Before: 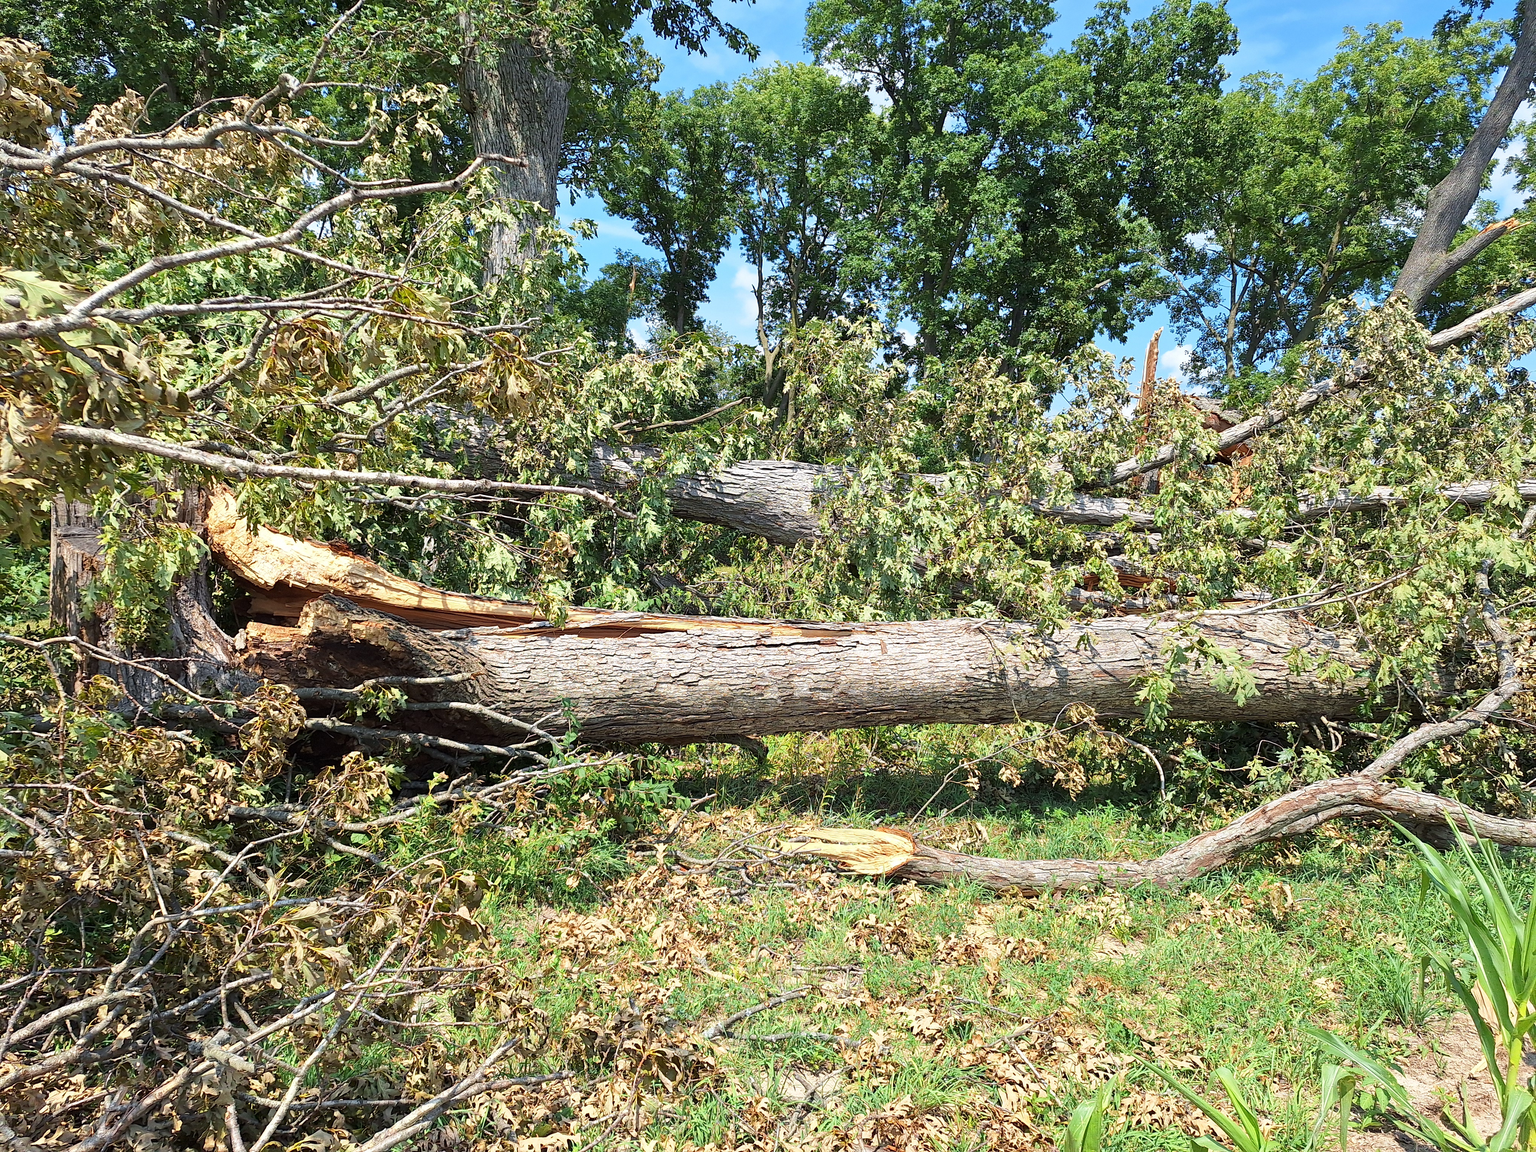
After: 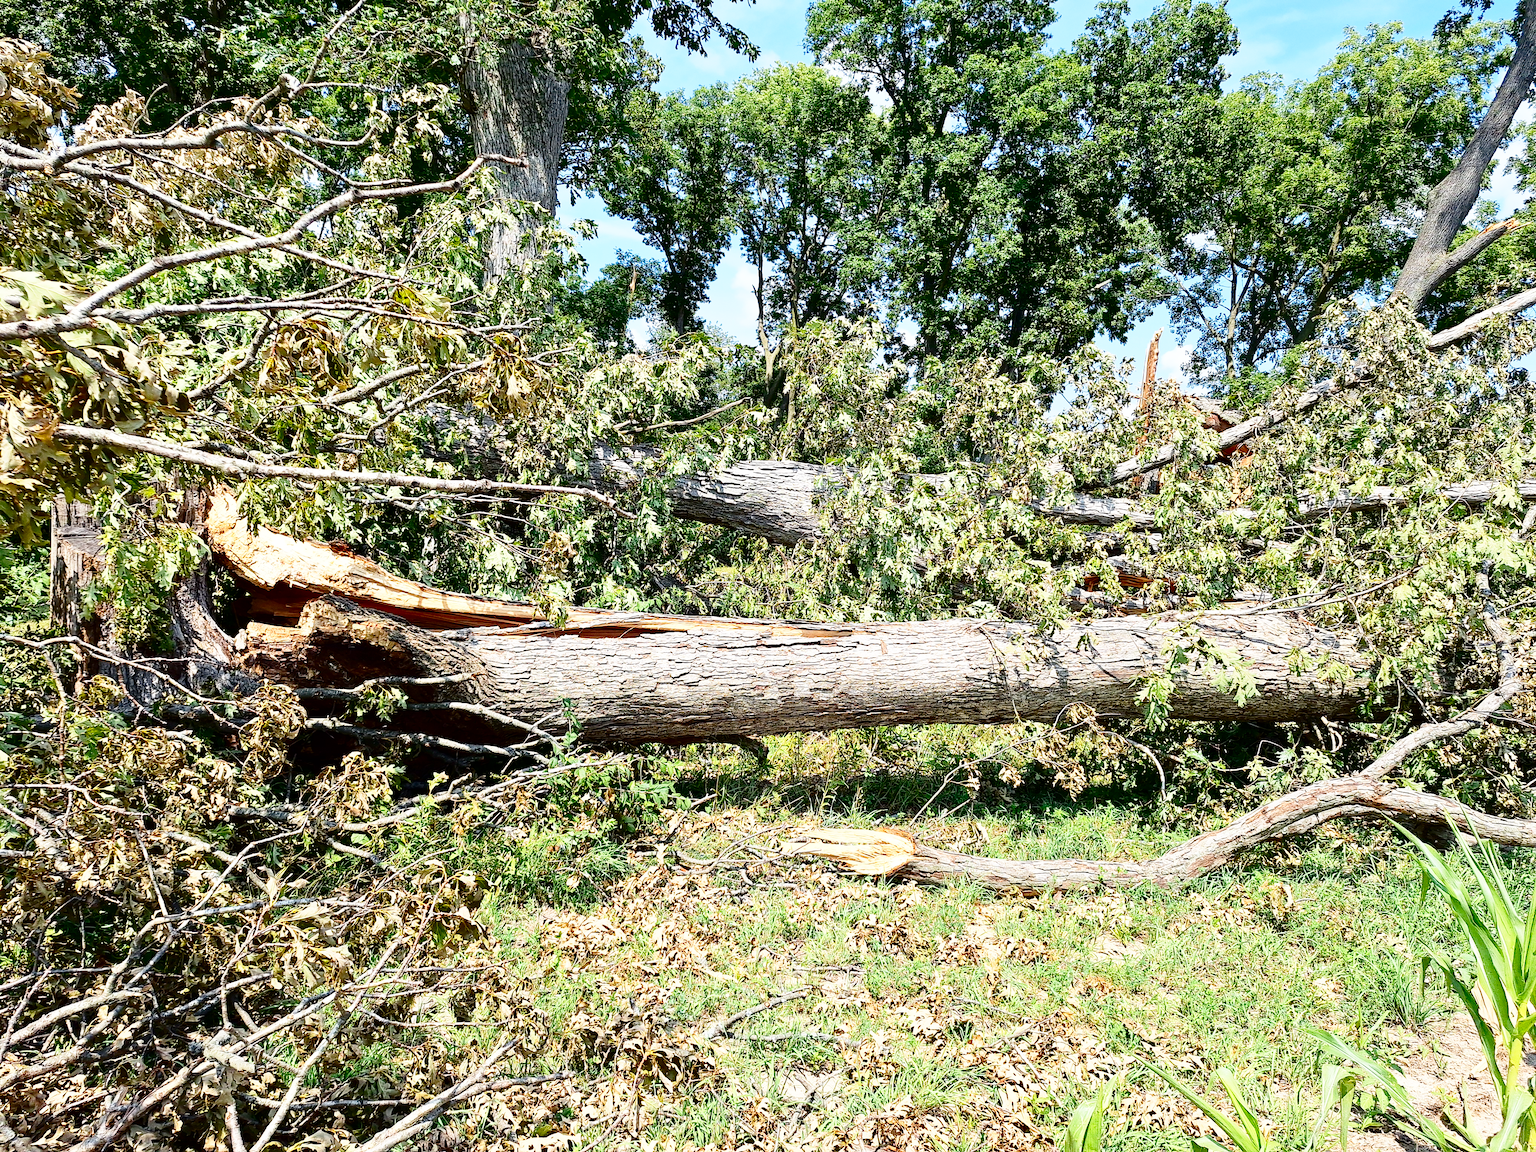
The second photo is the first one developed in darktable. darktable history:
contrast brightness saturation: contrast 0.19, brightness -0.24, saturation 0.11
base curve: curves: ch0 [(0, 0) (0.028, 0.03) (0.121, 0.232) (0.46, 0.748) (0.859, 0.968) (1, 1)], preserve colors none
